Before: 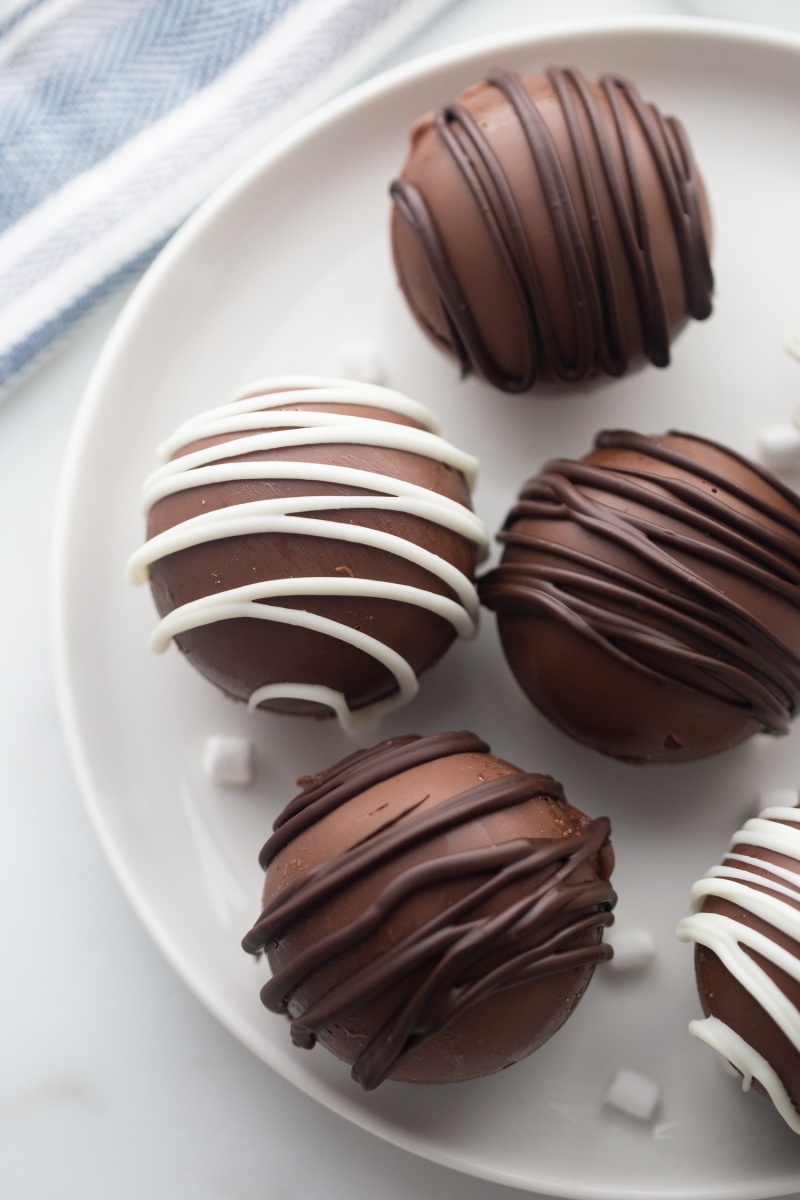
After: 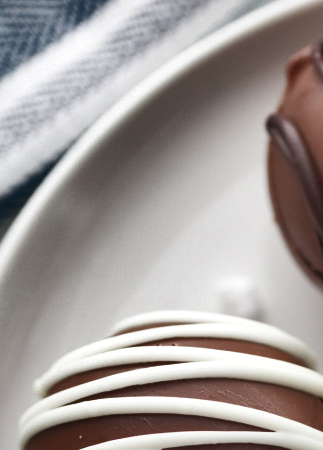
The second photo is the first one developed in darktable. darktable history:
local contrast: mode bilateral grid, contrast 19, coarseness 50, detail 159%, midtone range 0.2
crop: left 15.444%, top 5.448%, right 44.101%, bottom 57.009%
shadows and highlights: shadows 20.84, highlights -82.37, soften with gaussian
